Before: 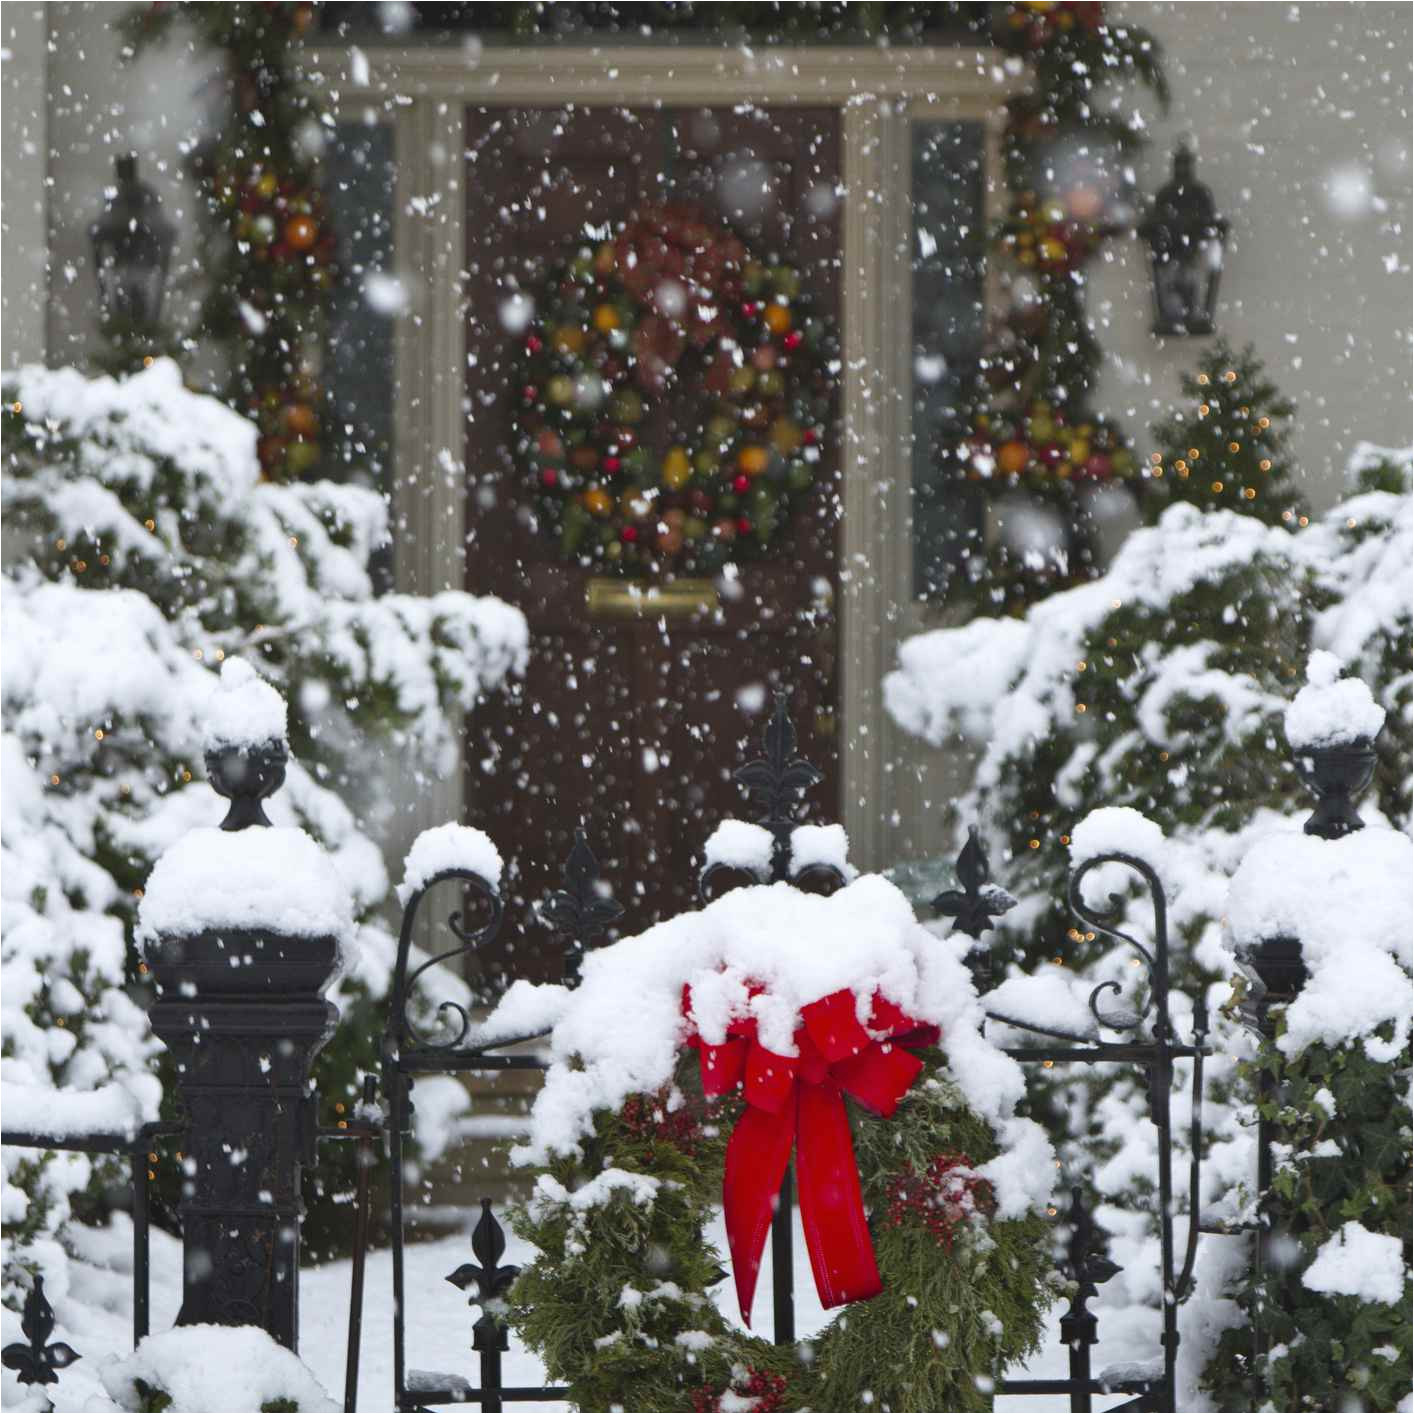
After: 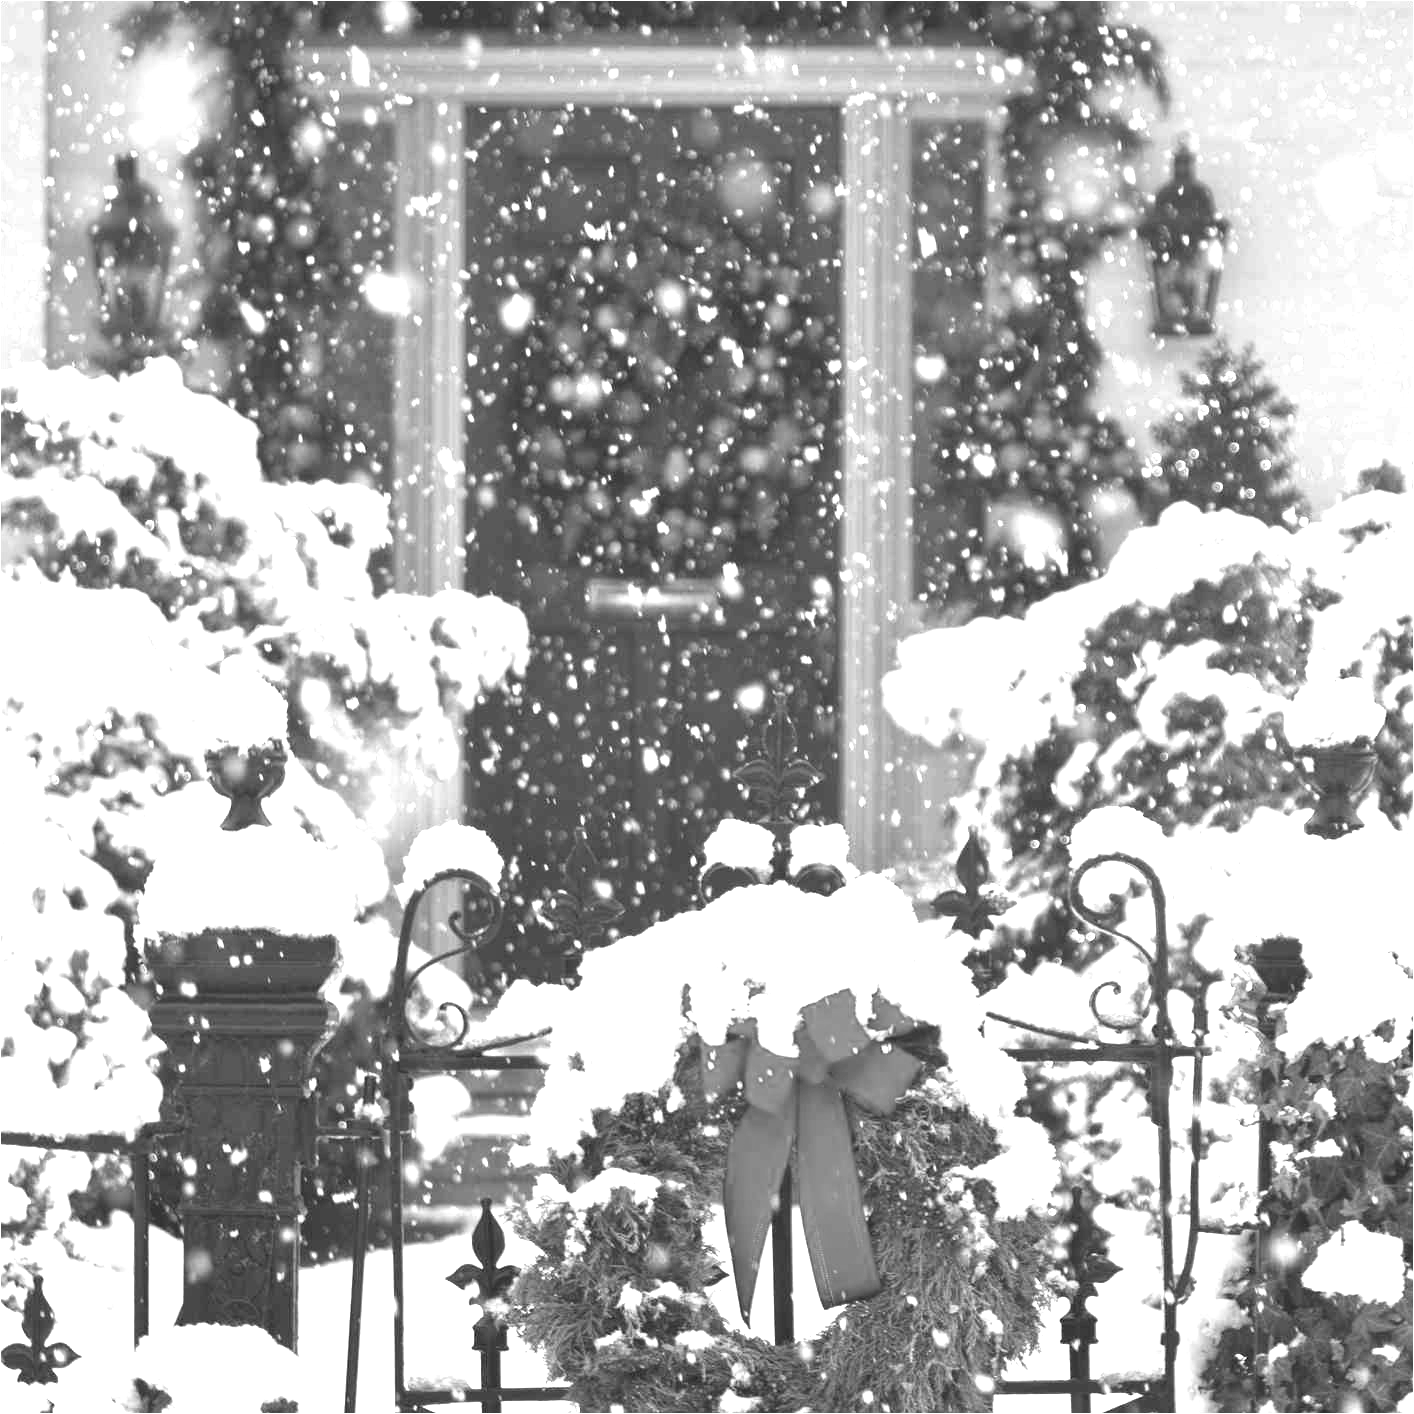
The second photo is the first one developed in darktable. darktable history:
monochrome: on, module defaults
exposure: black level correction 0, exposure 1.75 EV, compensate exposure bias true, compensate highlight preservation false
